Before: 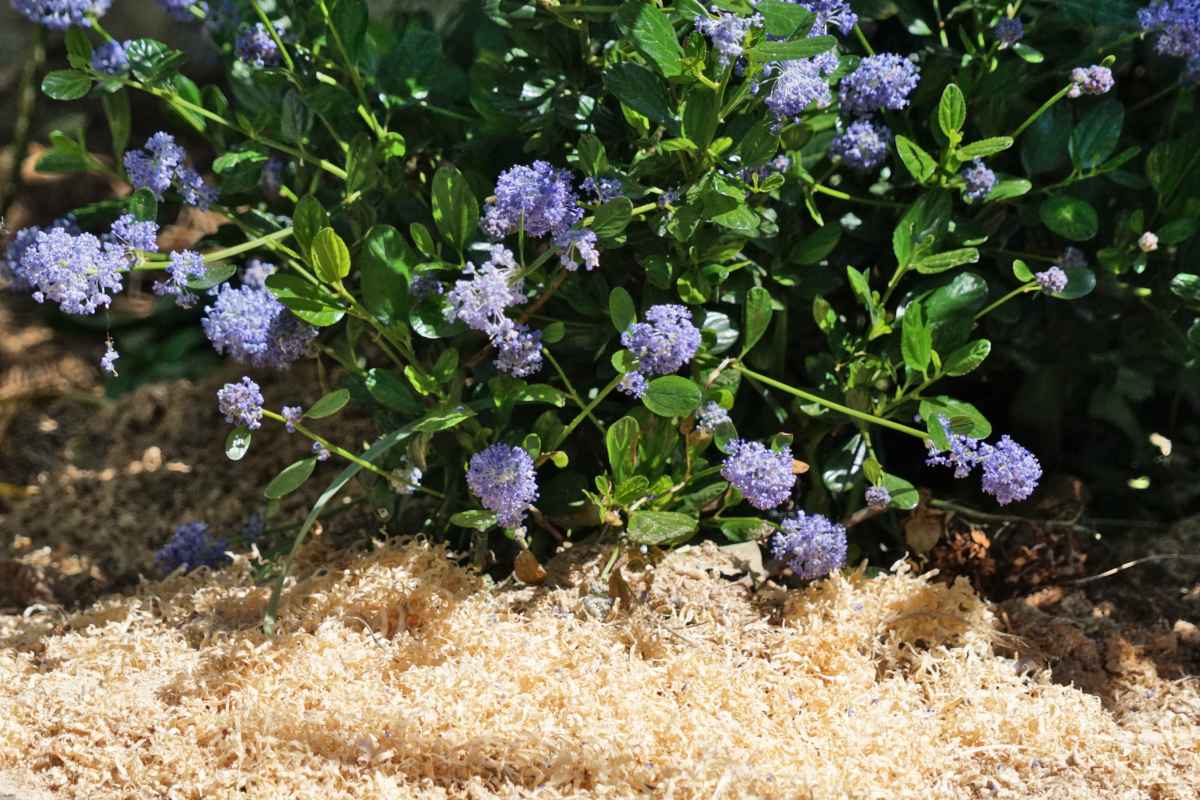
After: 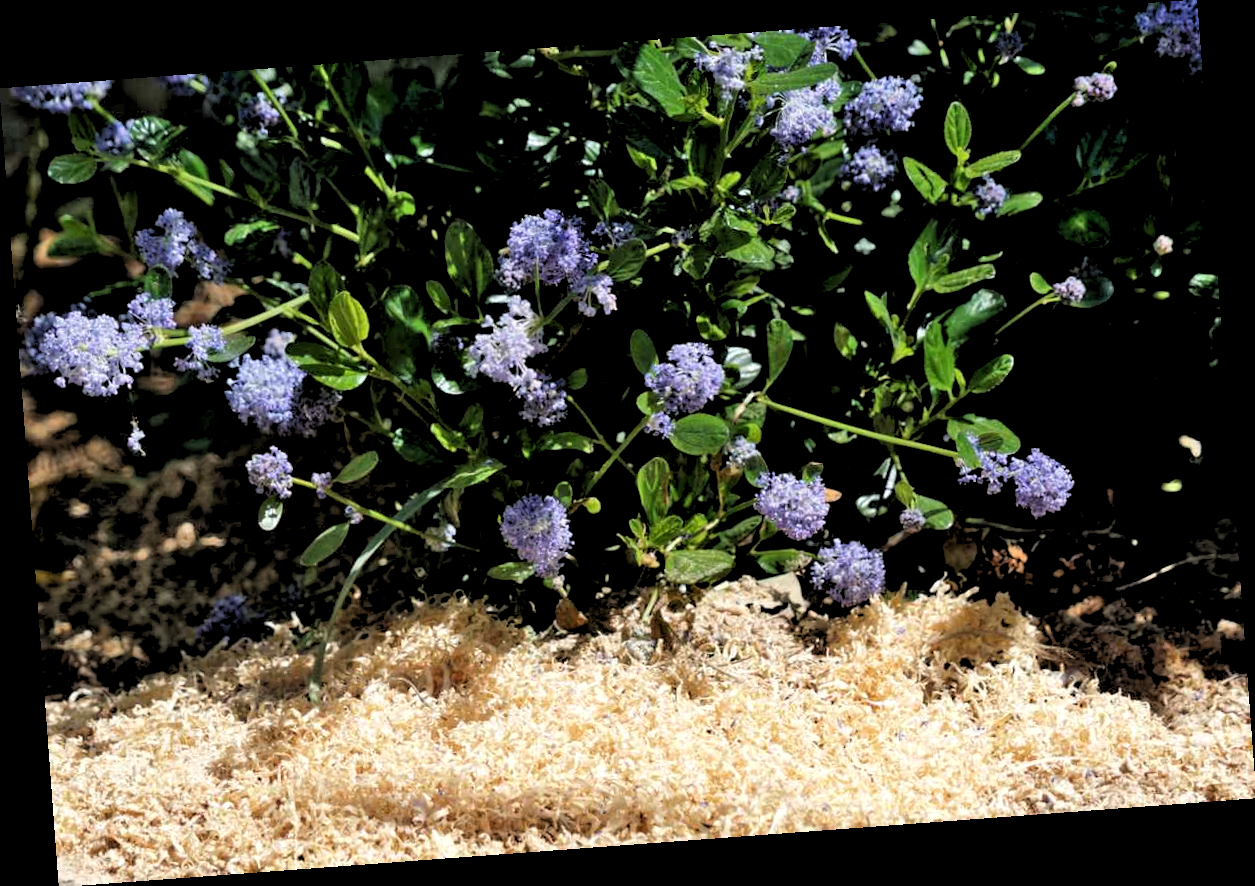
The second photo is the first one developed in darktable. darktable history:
rotate and perspective: rotation -4.25°, automatic cropping off
rgb levels: levels [[0.034, 0.472, 0.904], [0, 0.5, 1], [0, 0.5, 1]]
exposure: compensate highlight preservation false
